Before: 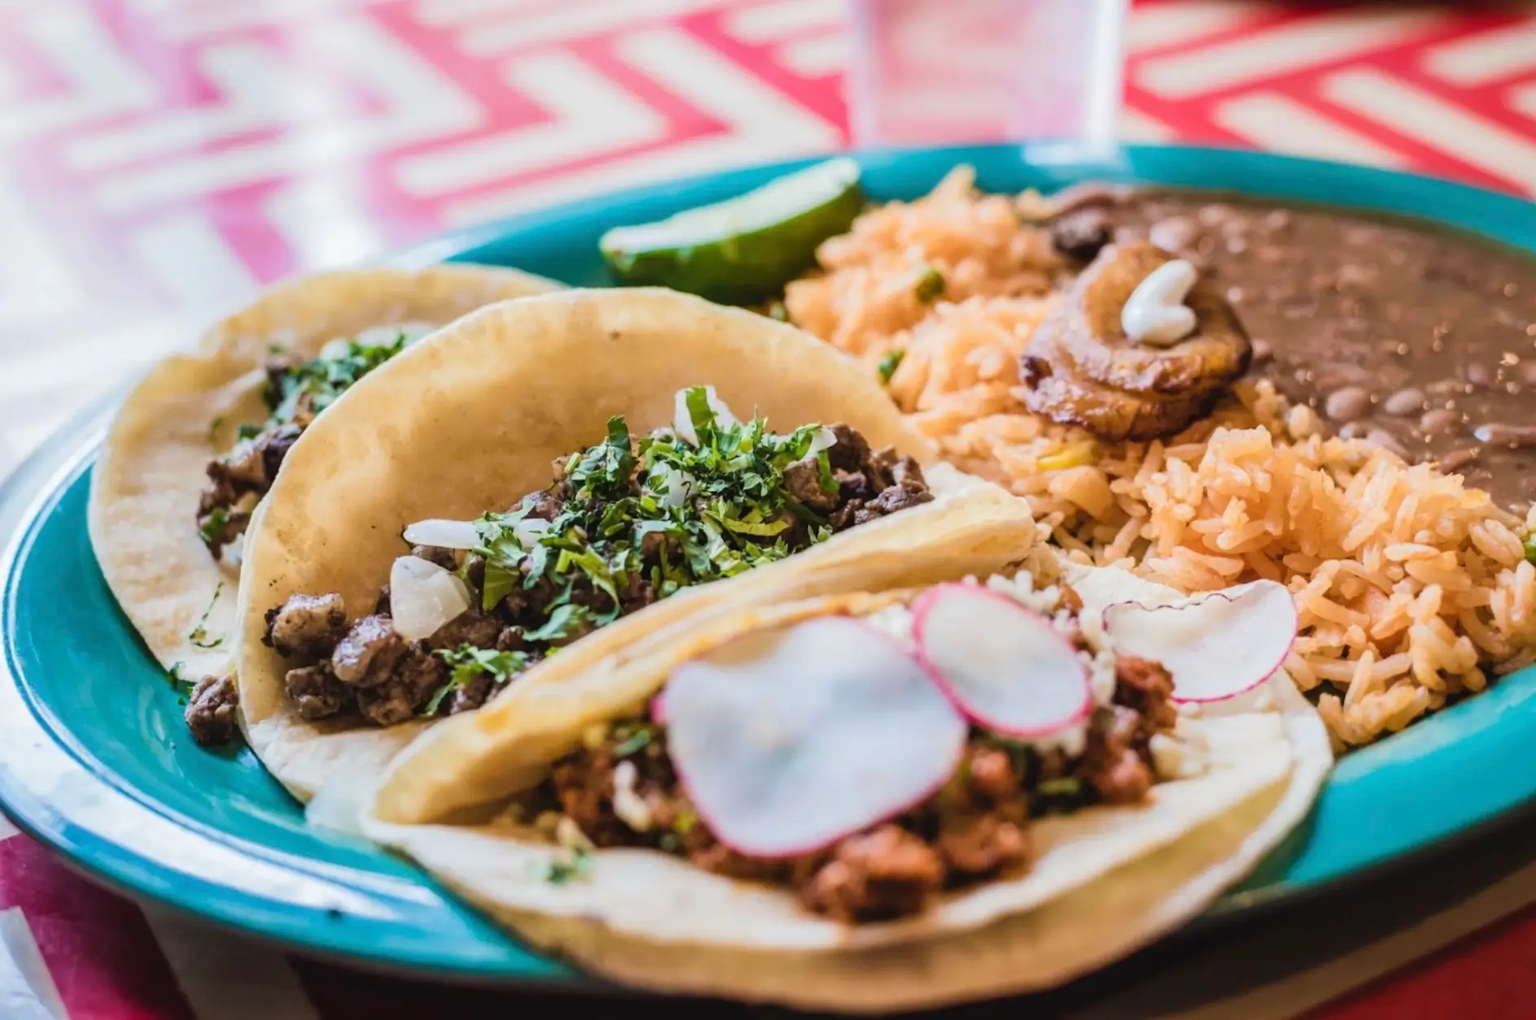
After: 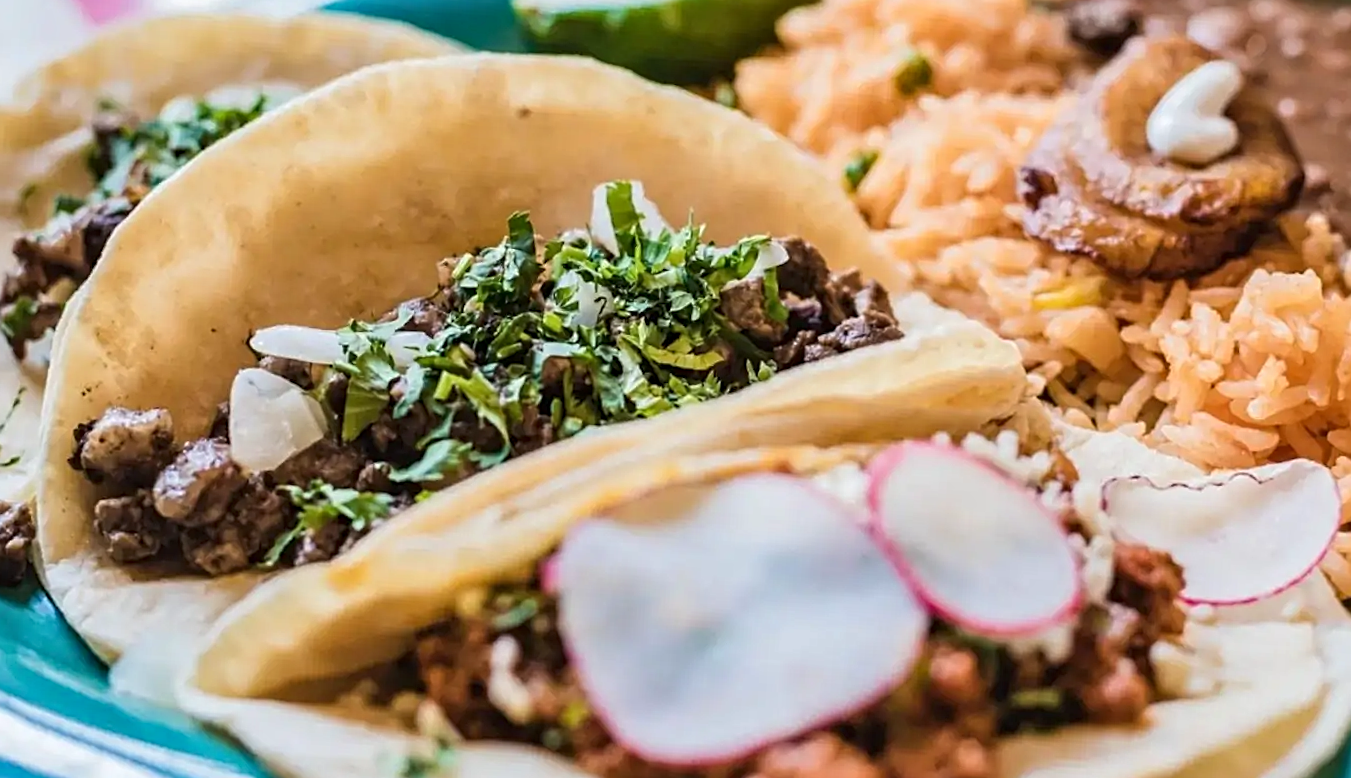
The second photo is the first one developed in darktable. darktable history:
contrast equalizer: y [[0.5, 0.501, 0.532, 0.538, 0.54, 0.541], [0.5 ×6], [0.5 ×6], [0 ×6], [0 ×6]]
sharpen: on, module defaults
crop and rotate: angle -3.37°, left 9.79%, top 20.73%, right 12.42%, bottom 11.82%
